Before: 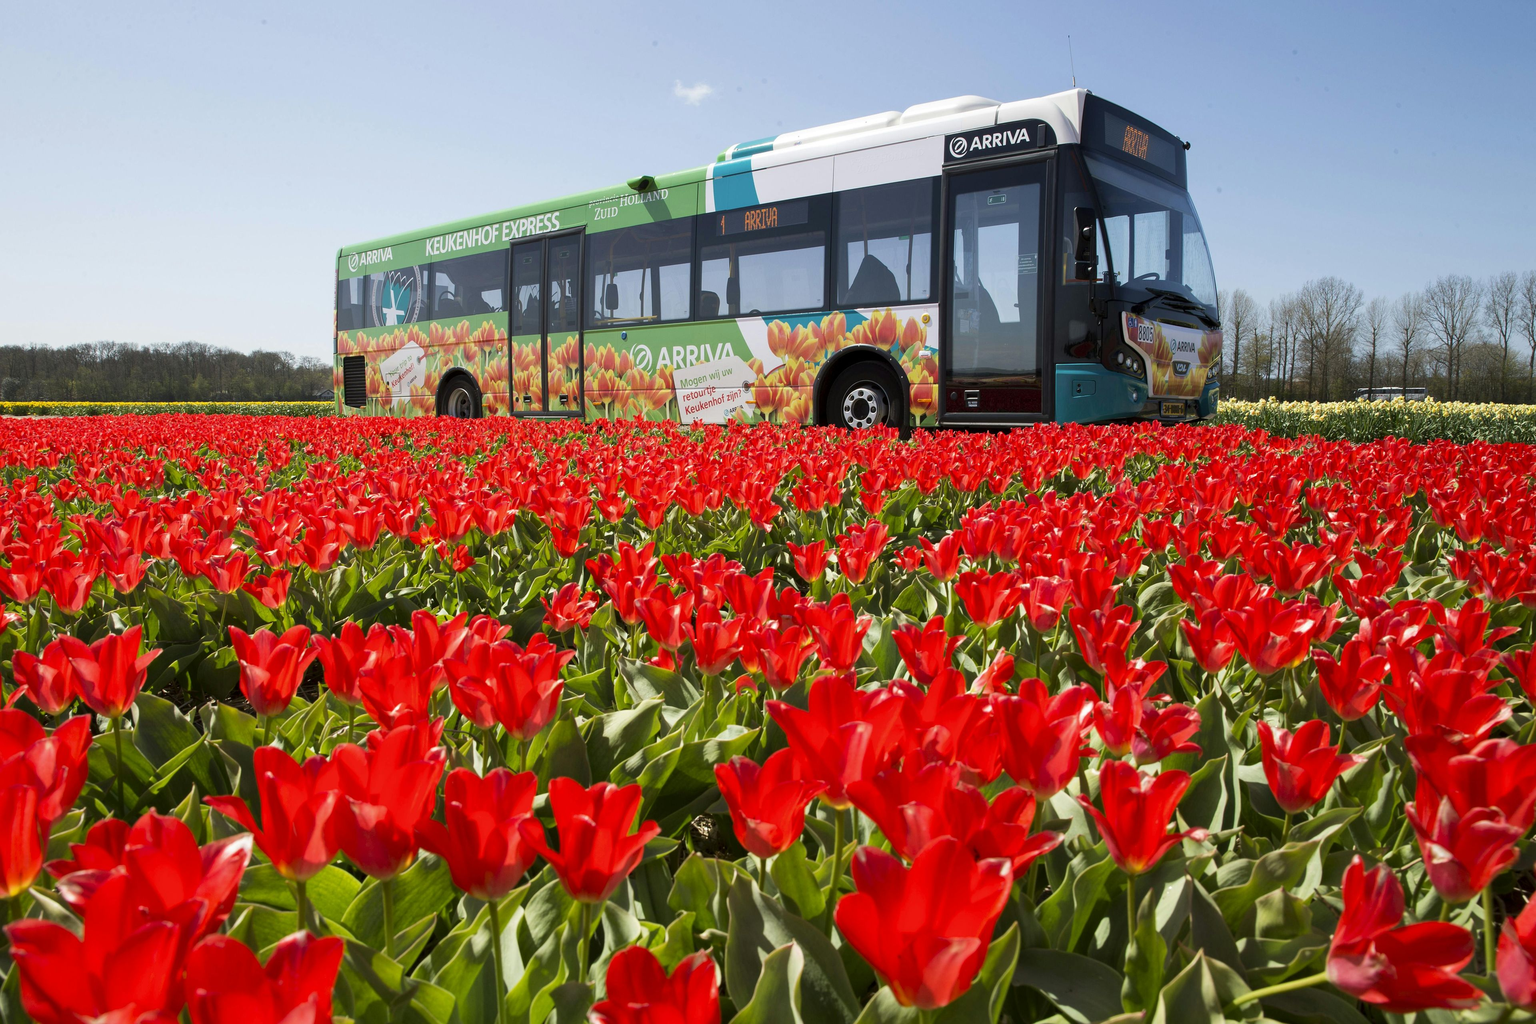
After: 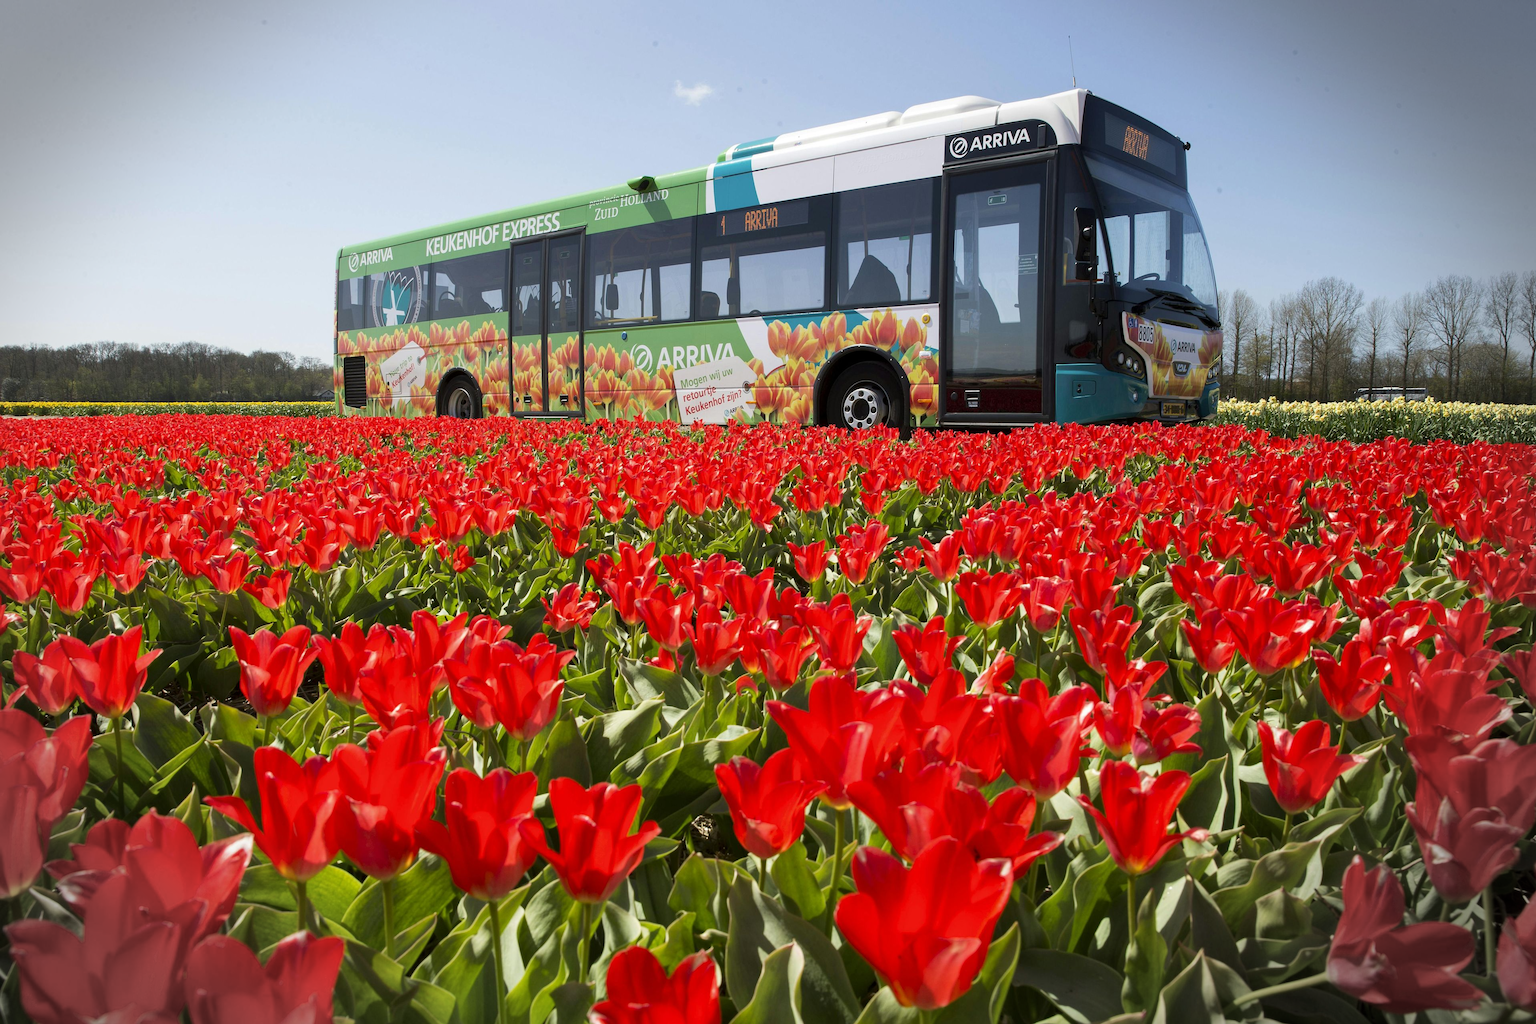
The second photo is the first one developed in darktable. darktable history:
vignetting: fall-off start 90.39%, fall-off radius 39.5%, center (-0.033, -0.048), width/height ratio 1.215, shape 1.29, dithering 16-bit output
